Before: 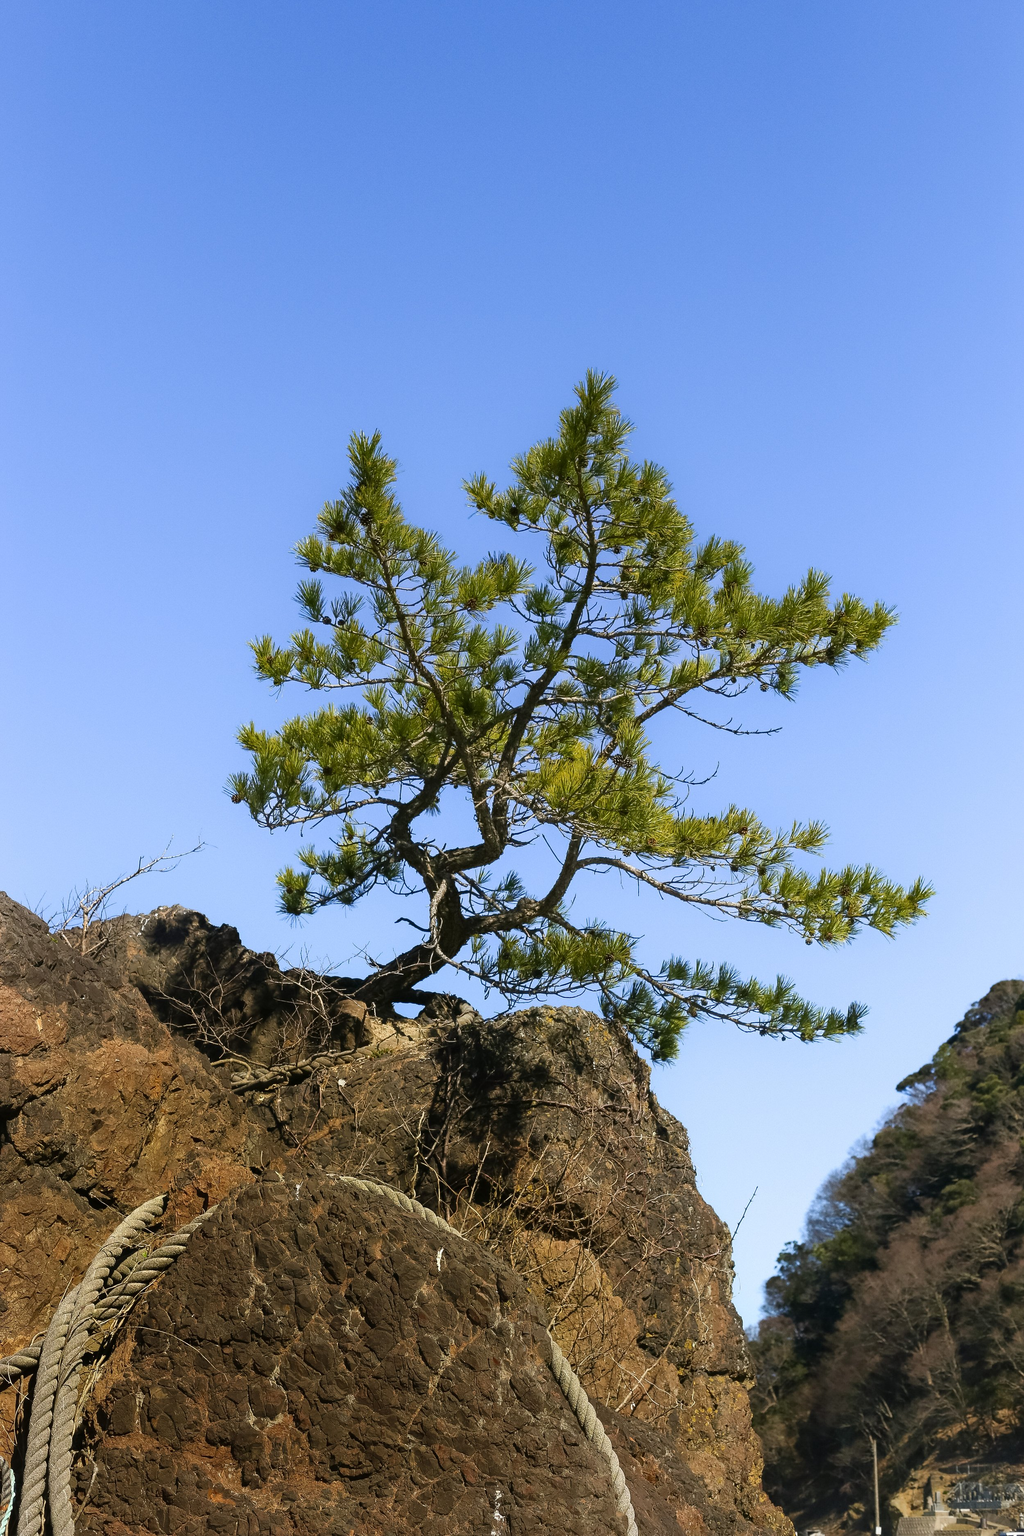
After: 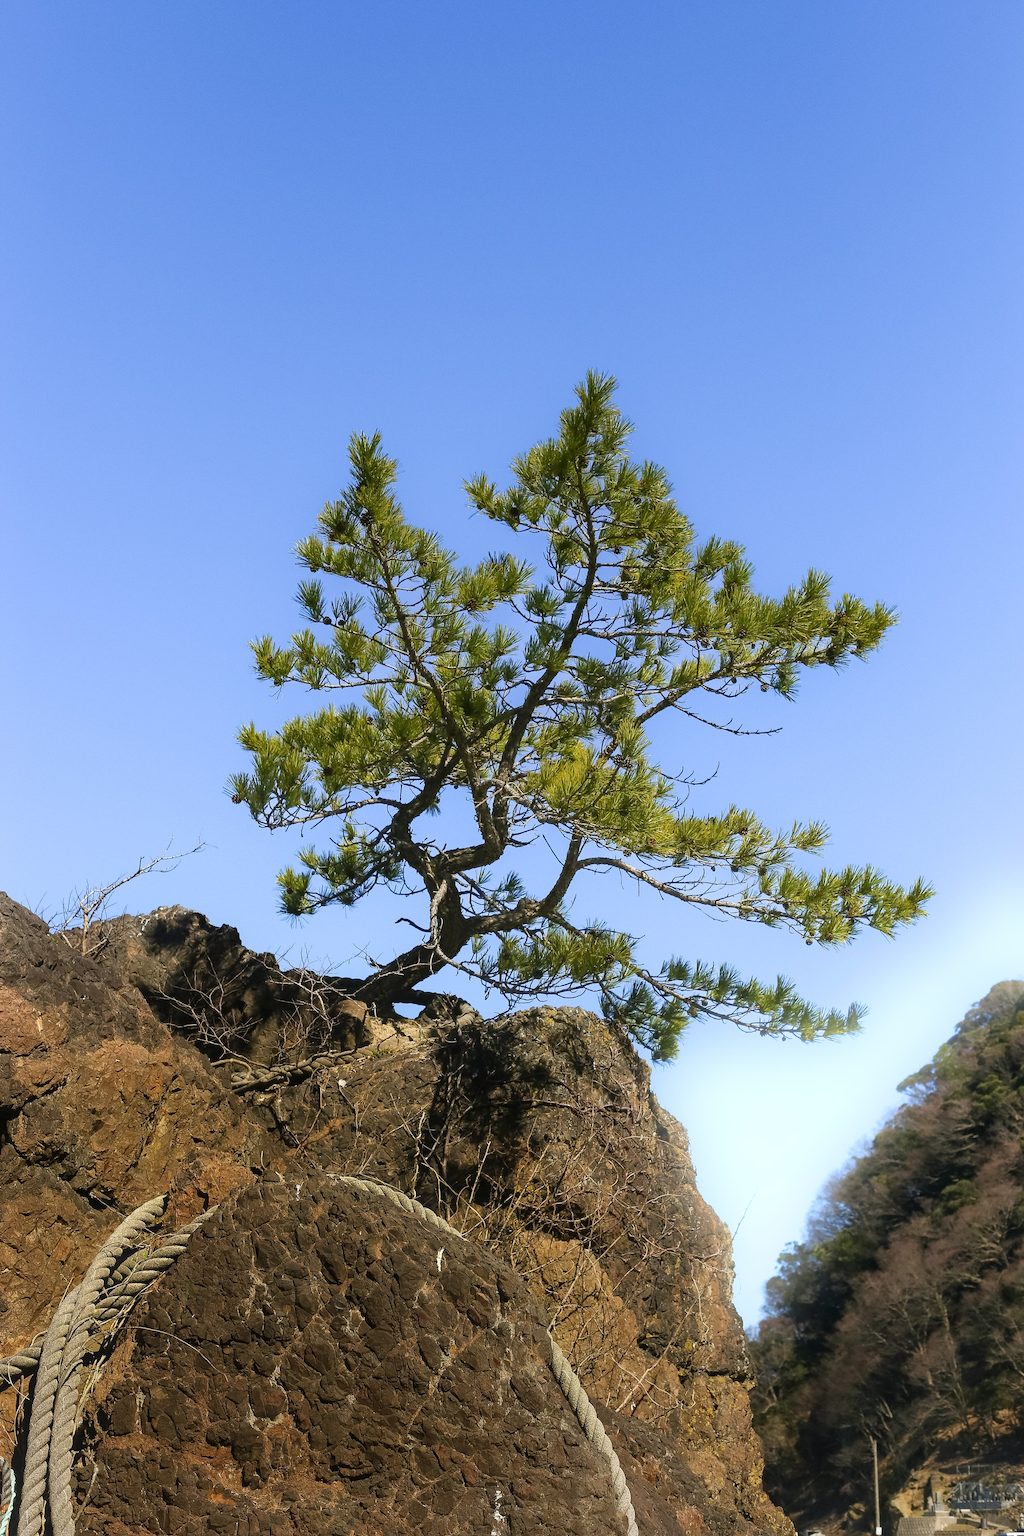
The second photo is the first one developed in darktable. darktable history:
bloom: size 16%, threshold 98%, strength 20%
